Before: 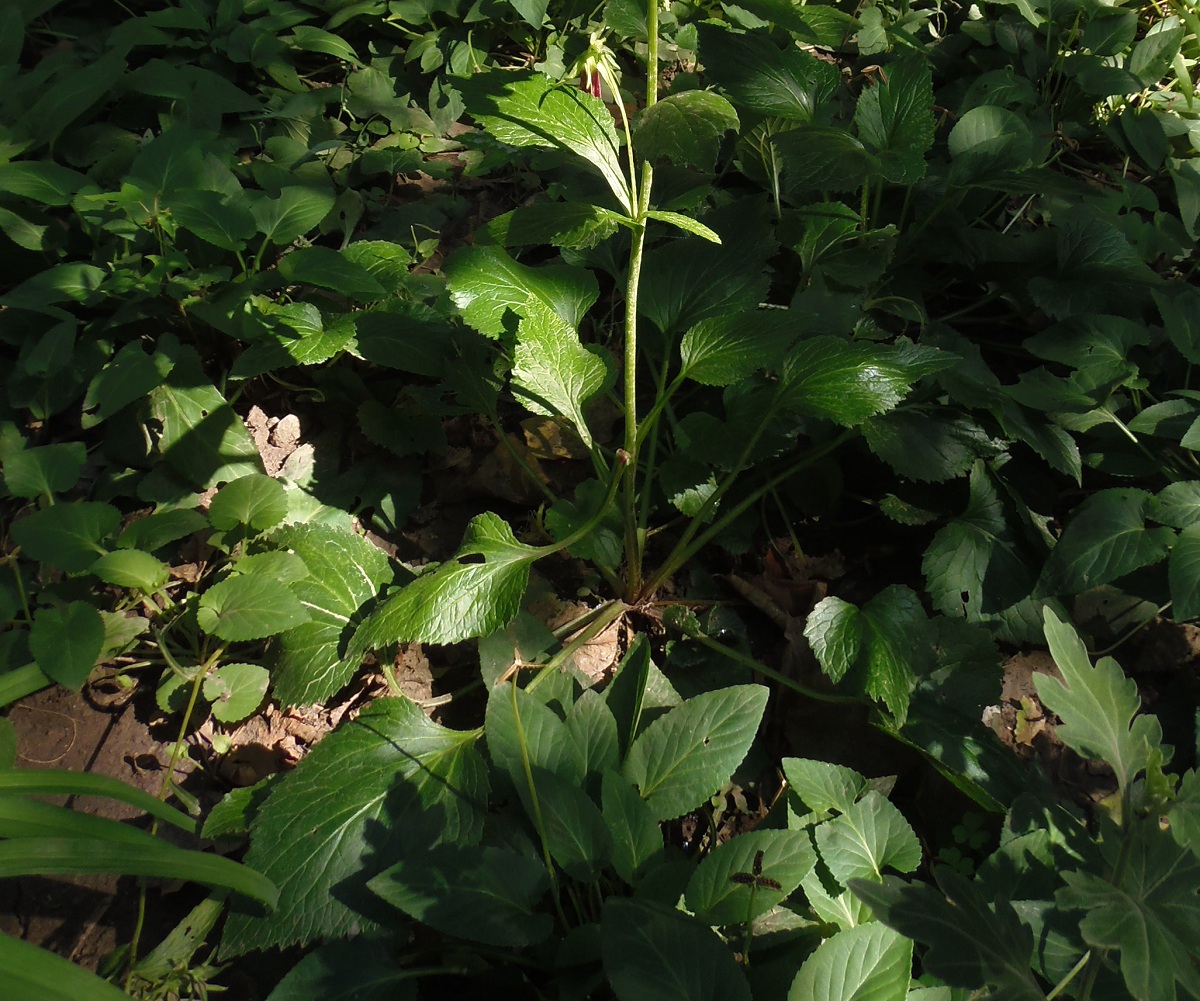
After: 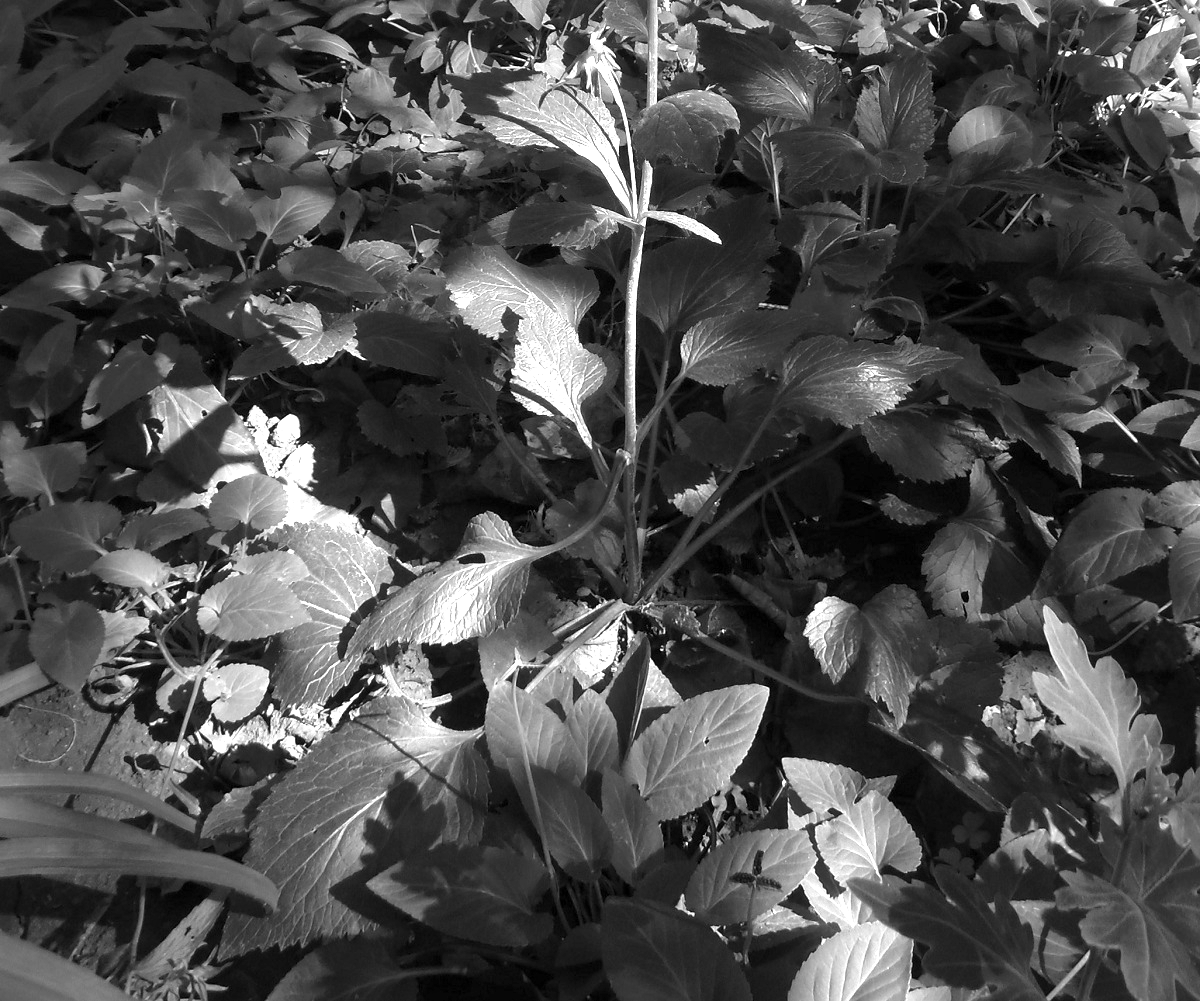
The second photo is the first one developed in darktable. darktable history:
exposure: black level correction 0, exposure 1 EV, compensate exposure bias true, compensate highlight preservation false
local contrast: mode bilateral grid, contrast 20, coarseness 50, detail 120%, midtone range 0.2
monochrome: on, module defaults
